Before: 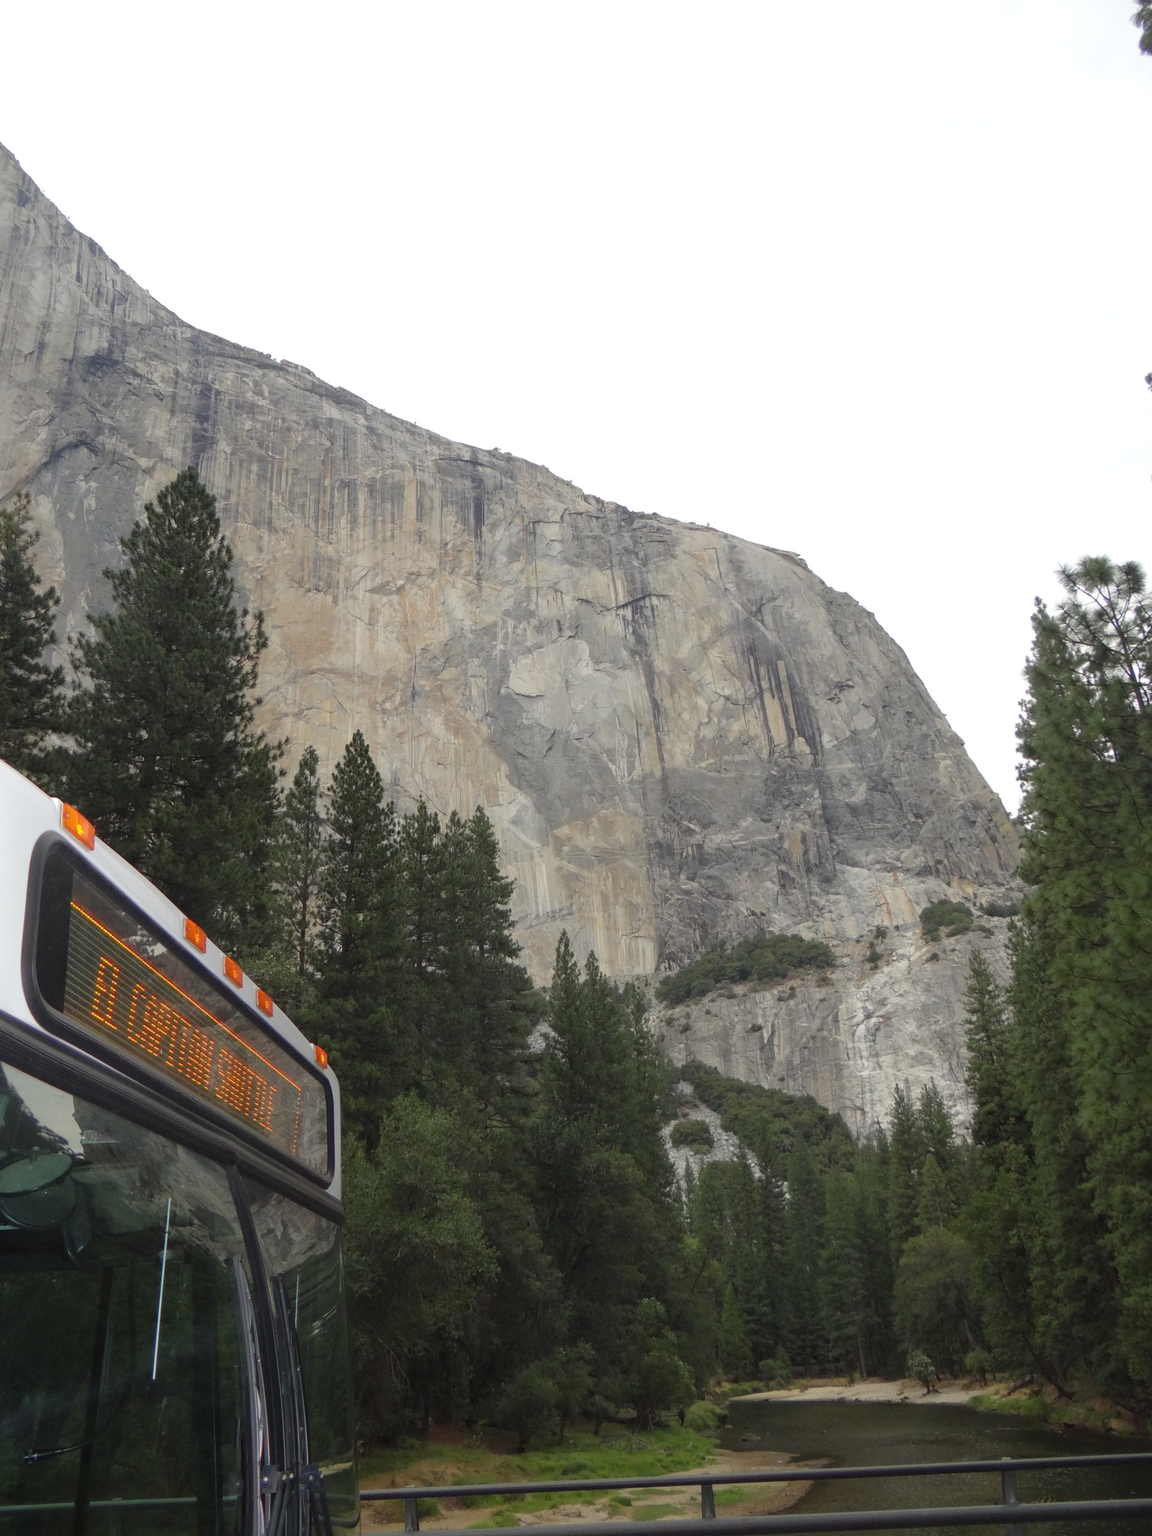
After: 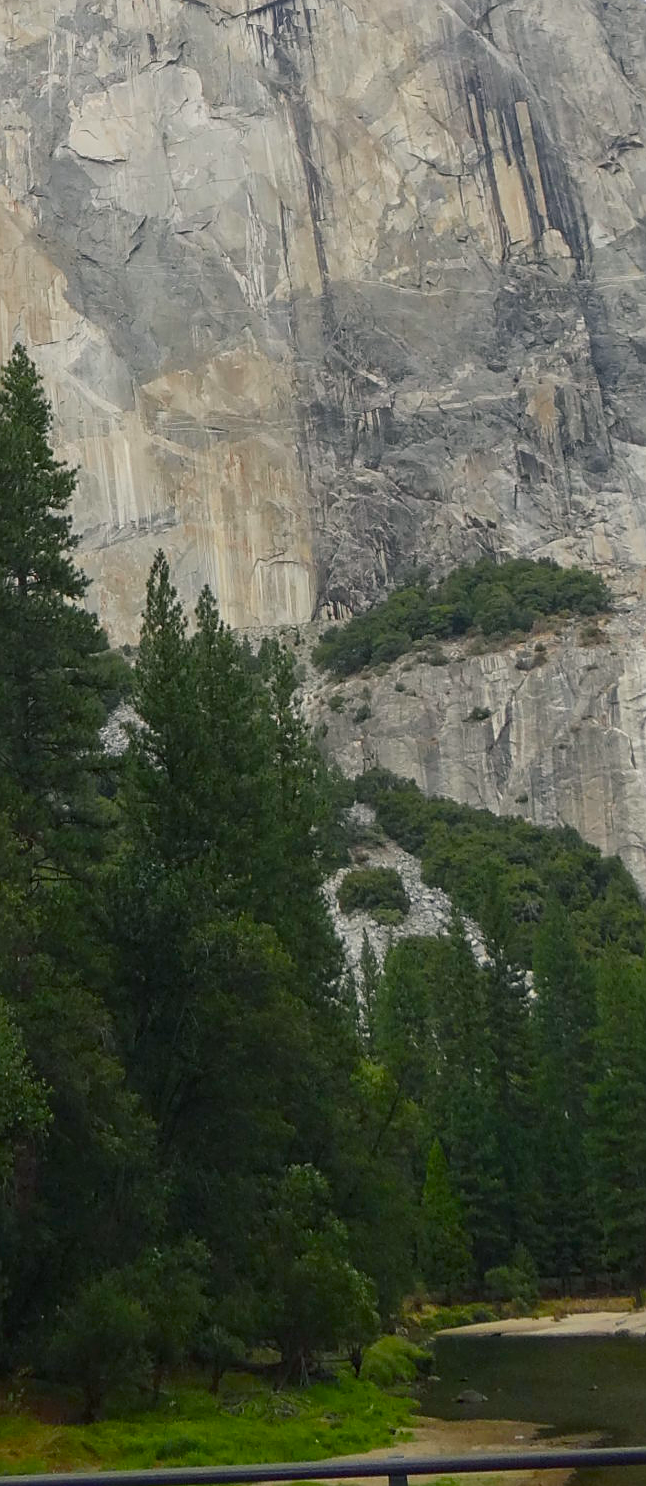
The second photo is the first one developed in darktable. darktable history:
crop: left 40.636%, top 39.043%, right 25.679%, bottom 2.872%
color balance rgb: shadows lift › chroma 2.023%, shadows lift › hue 222.22°, perceptual saturation grading › global saturation 35.107%, perceptual saturation grading › highlights -24.748%, perceptual saturation grading › shadows 49.609%
sharpen: on, module defaults
contrast brightness saturation: contrast 0.14
